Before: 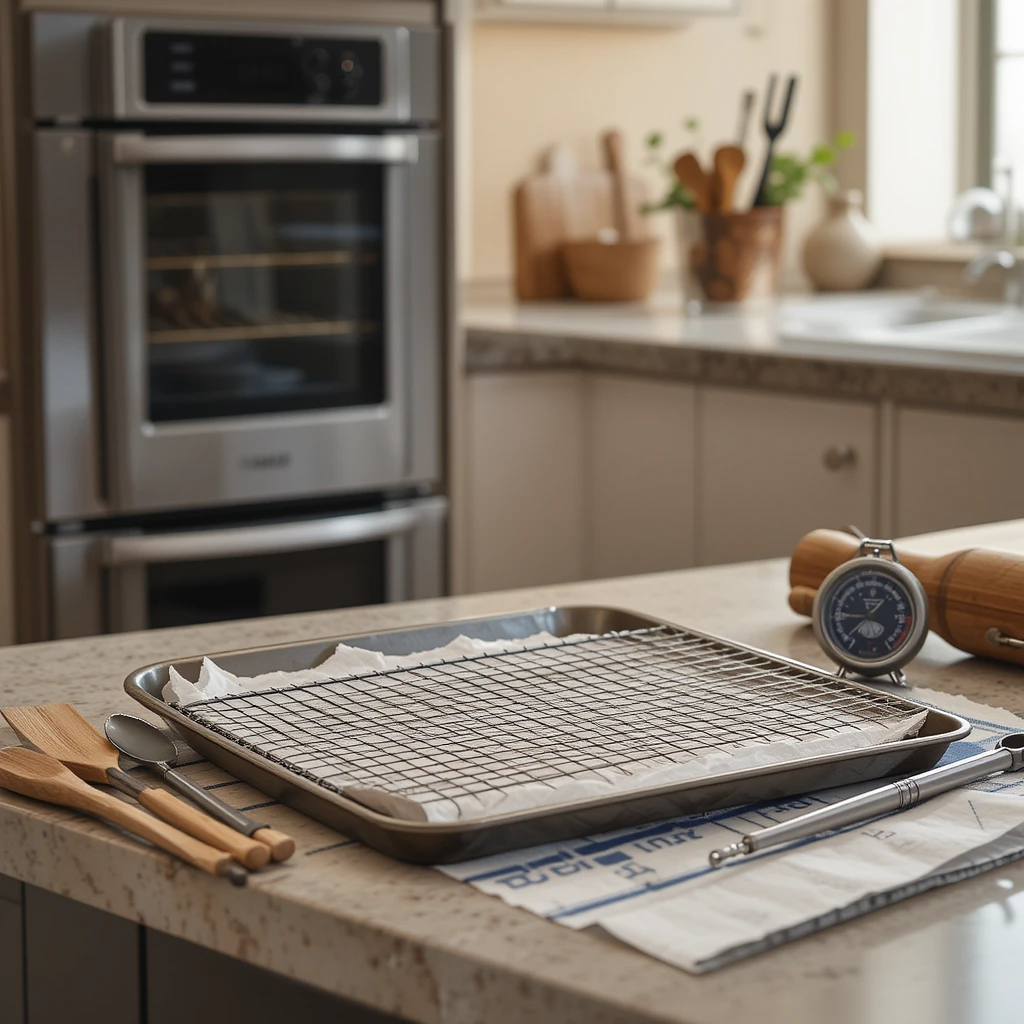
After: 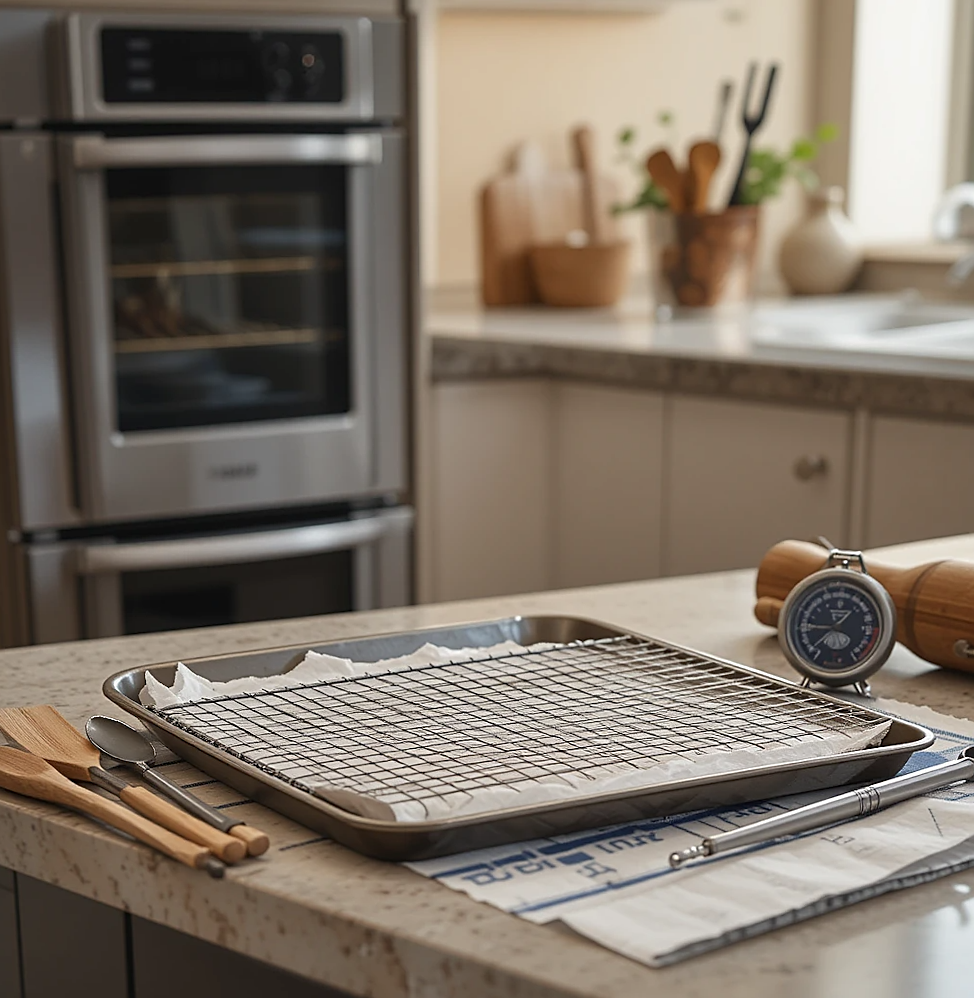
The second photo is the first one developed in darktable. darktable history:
sharpen: on, module defaults
rotate and perspective: rotation 0.074°, lens shift (vertical) 0.096, lens shift (horizontal) -0.041, crop left 0.043, crop right 0.952, crop top 0.024, crop bottom 0.979
